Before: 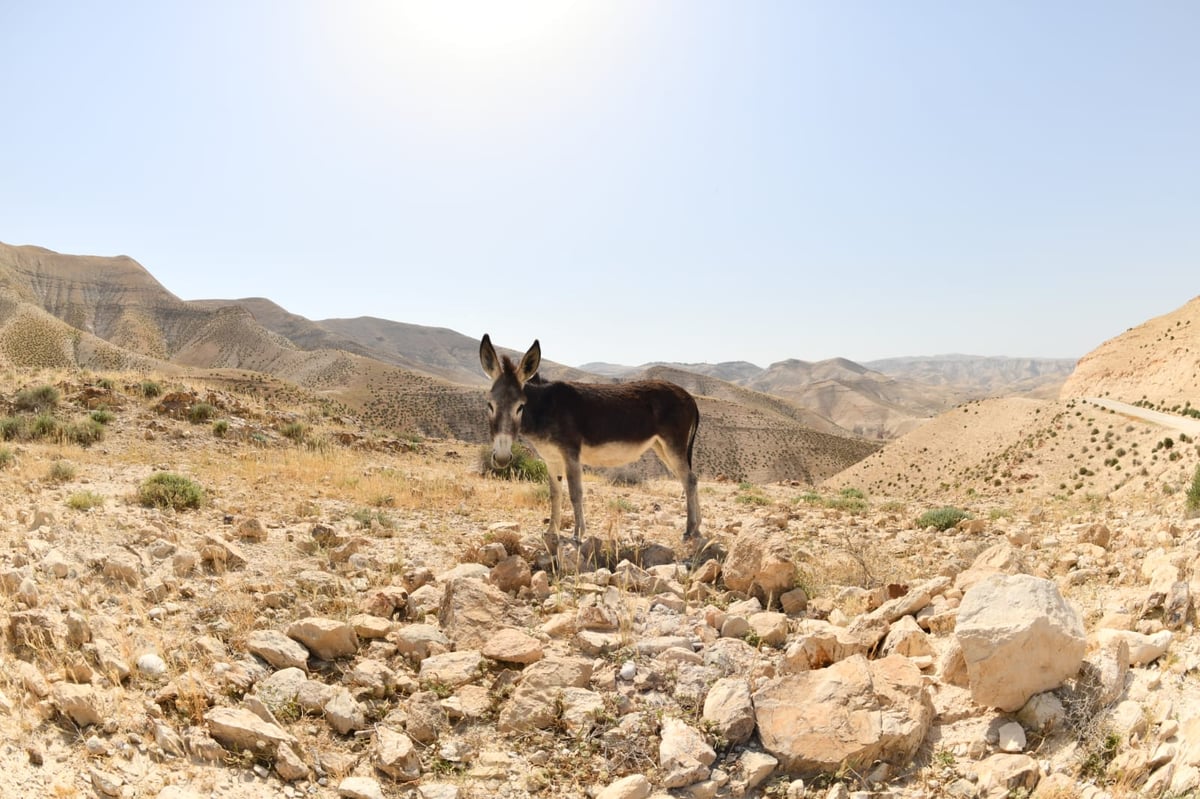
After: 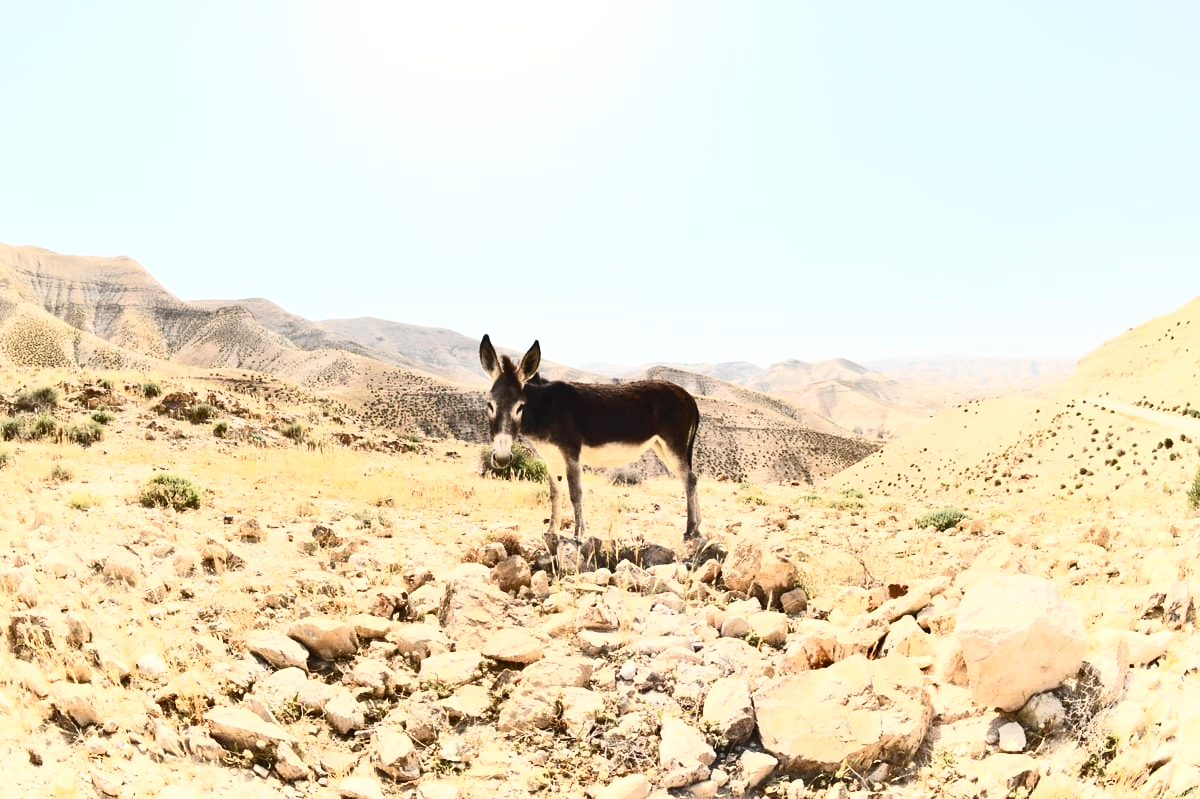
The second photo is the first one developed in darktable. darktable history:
contrast brightness saturation: contrast 0.601, brightness 0.345, saturation 0.142
